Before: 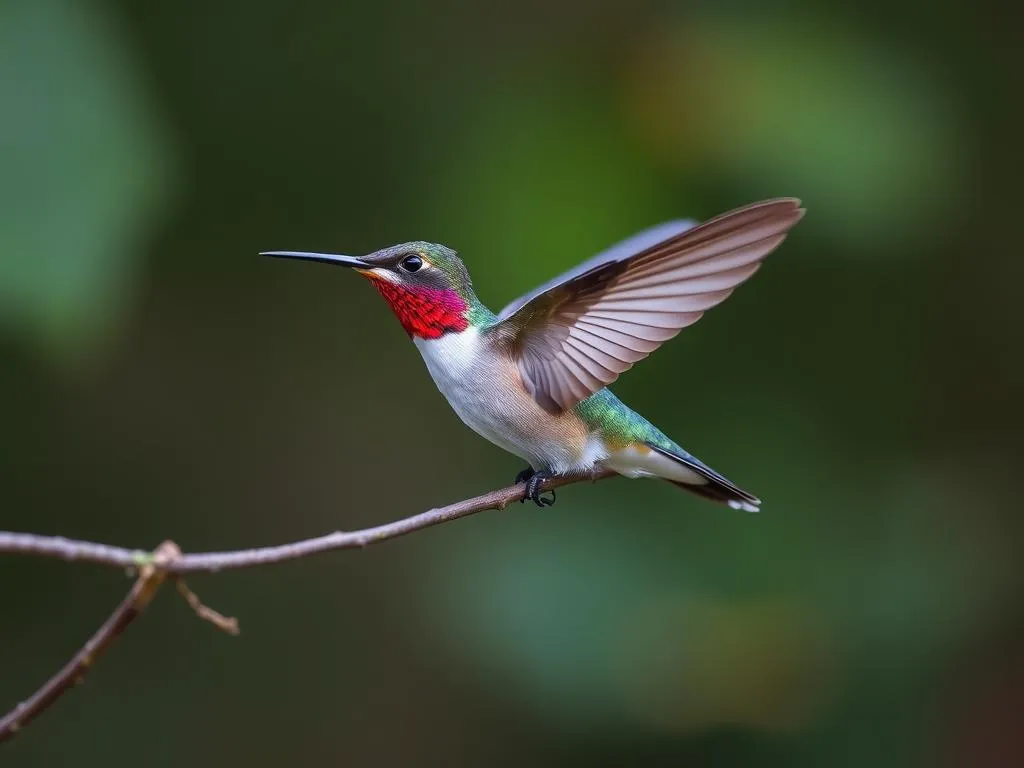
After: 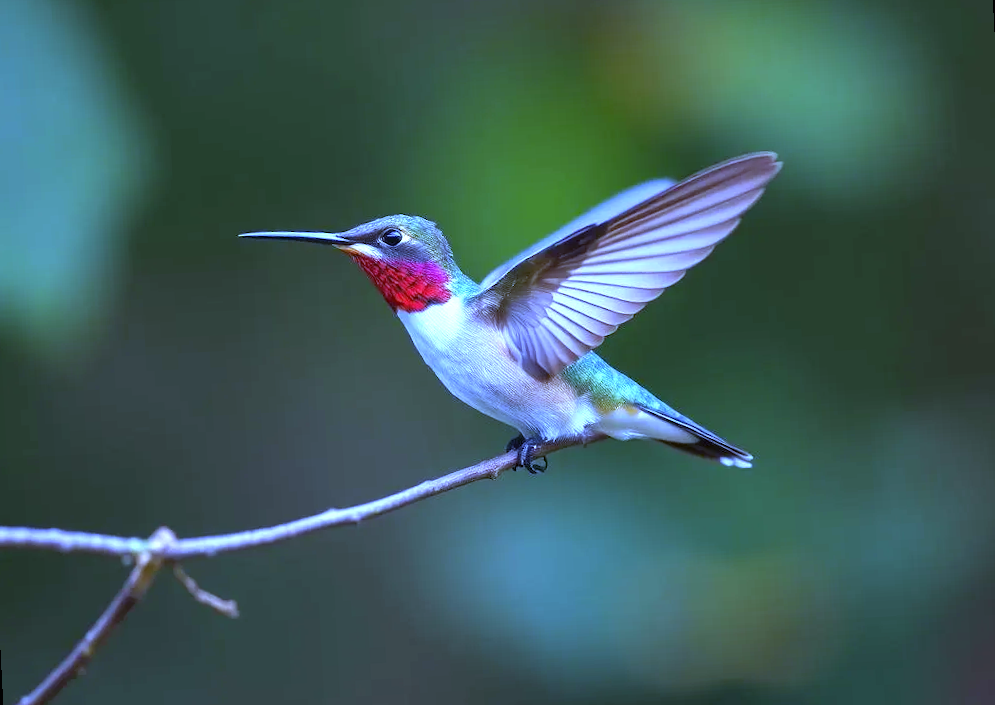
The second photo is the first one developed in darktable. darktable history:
white balance: red 0.766, blue 1.537
exposure: black level correction 0, exposure 0.877 EV, compensate exposure bias true, compensate highlight preservation false
rotate and perspective: rotation -3°, crop left 0.031, crop right 0.968, crop top 0.07, crop bottom 0.93
